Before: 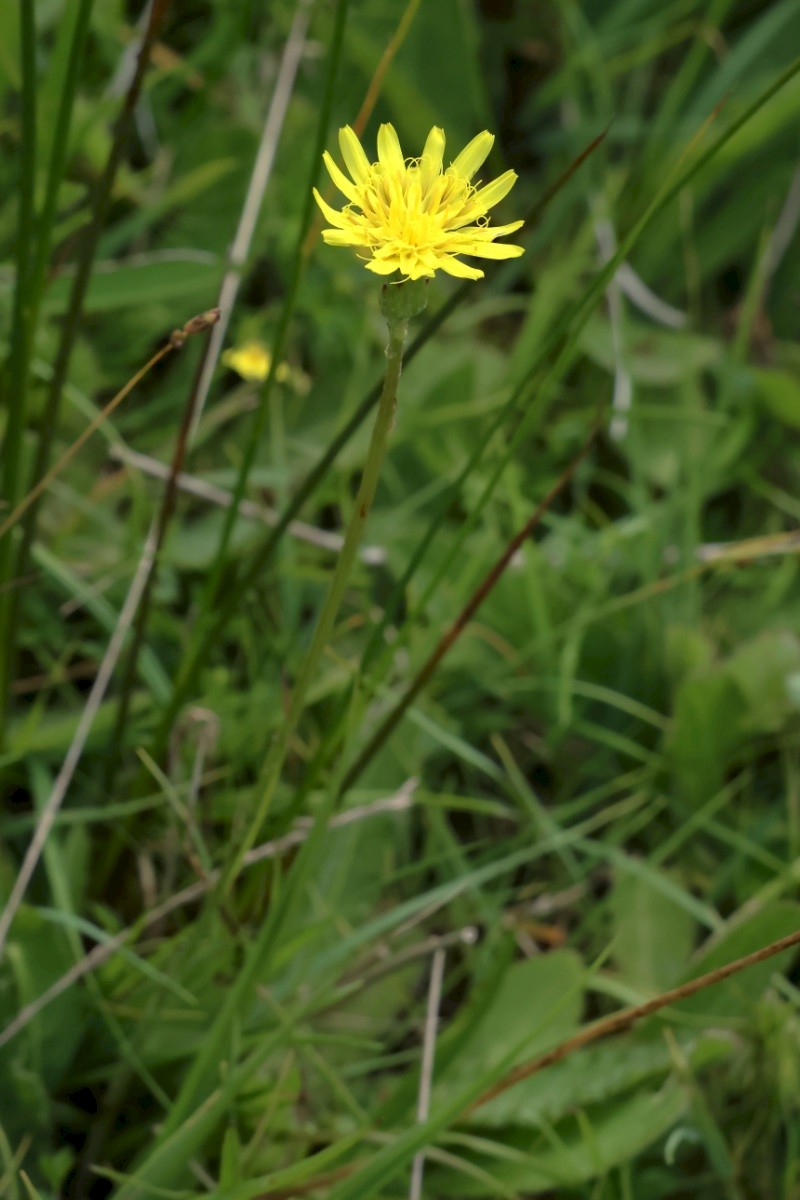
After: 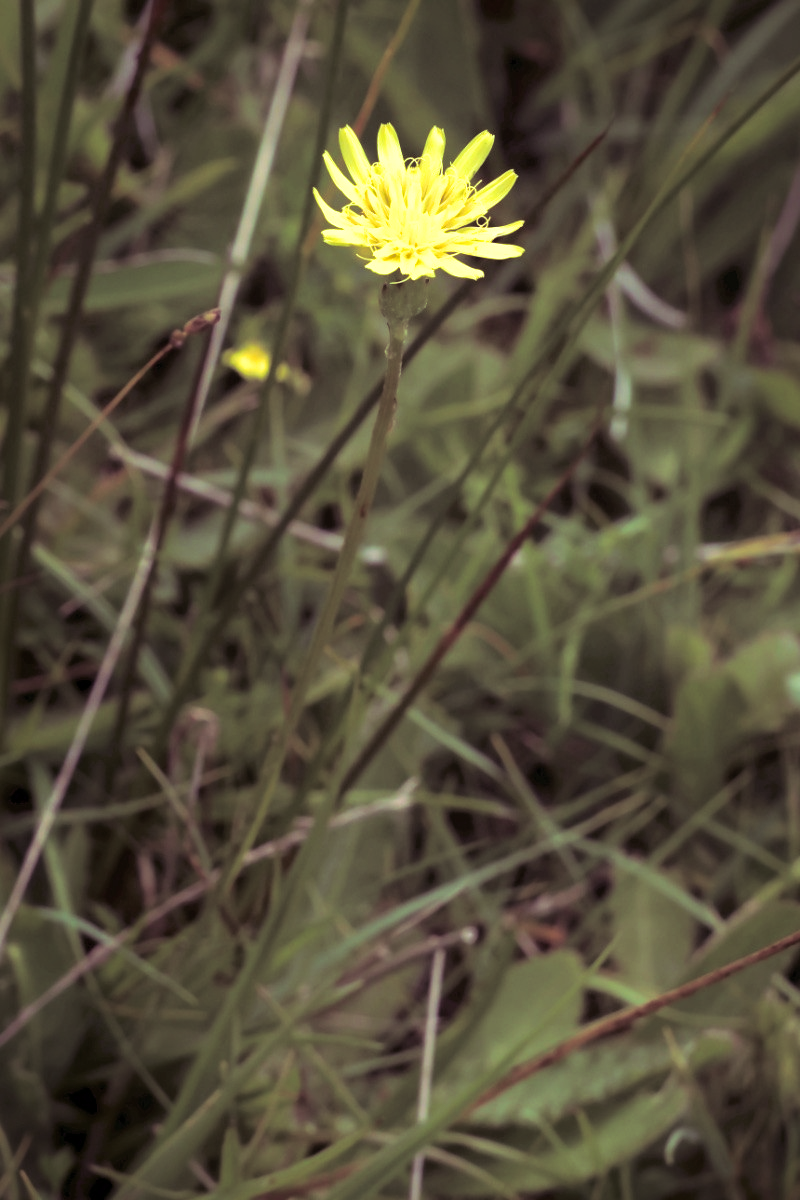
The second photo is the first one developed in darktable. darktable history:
exposure: exposure 0.496 EV, compensate highlight preservation false
shadows and highlights: shadows -70, highlights 35, soften with gaussian
split-toning: shadows › hue 316.8°, shadows › saturation 0.47, highlights › hue 201.6°, highlights › saturation 0, balance -41.97, compress 28.01%
